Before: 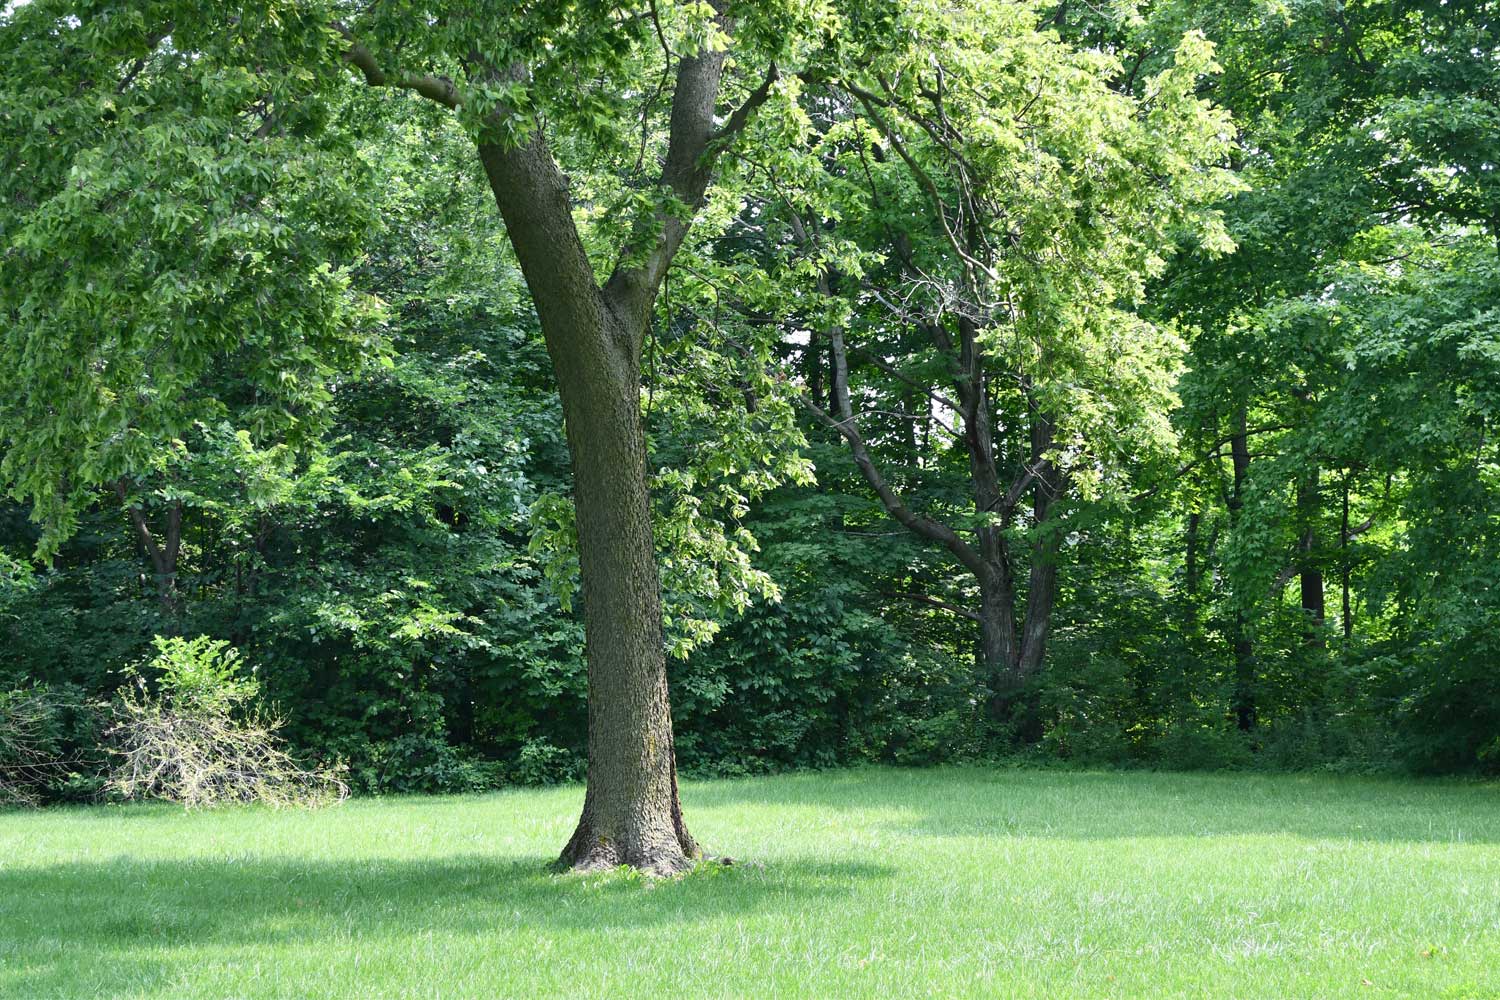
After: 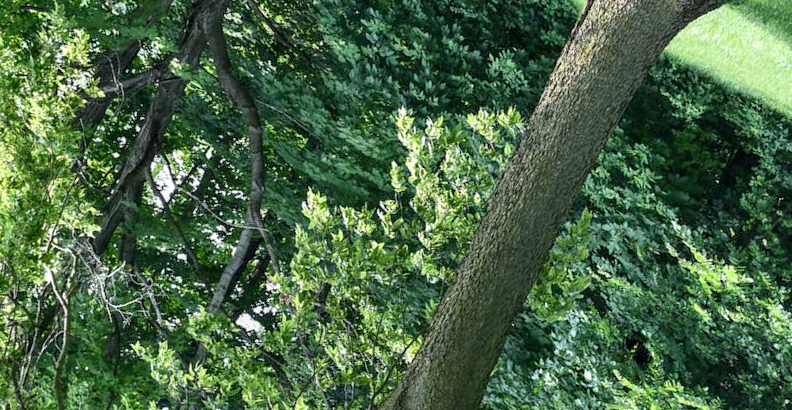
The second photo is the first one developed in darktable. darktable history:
shadows and highlights: low approximation 0.01, soften with gaussian
crop and rotate: angle 148.59°, left 9.167%, top 15.664%, right 4.475%, bottom 17.14%
local contrast: detail 130%
